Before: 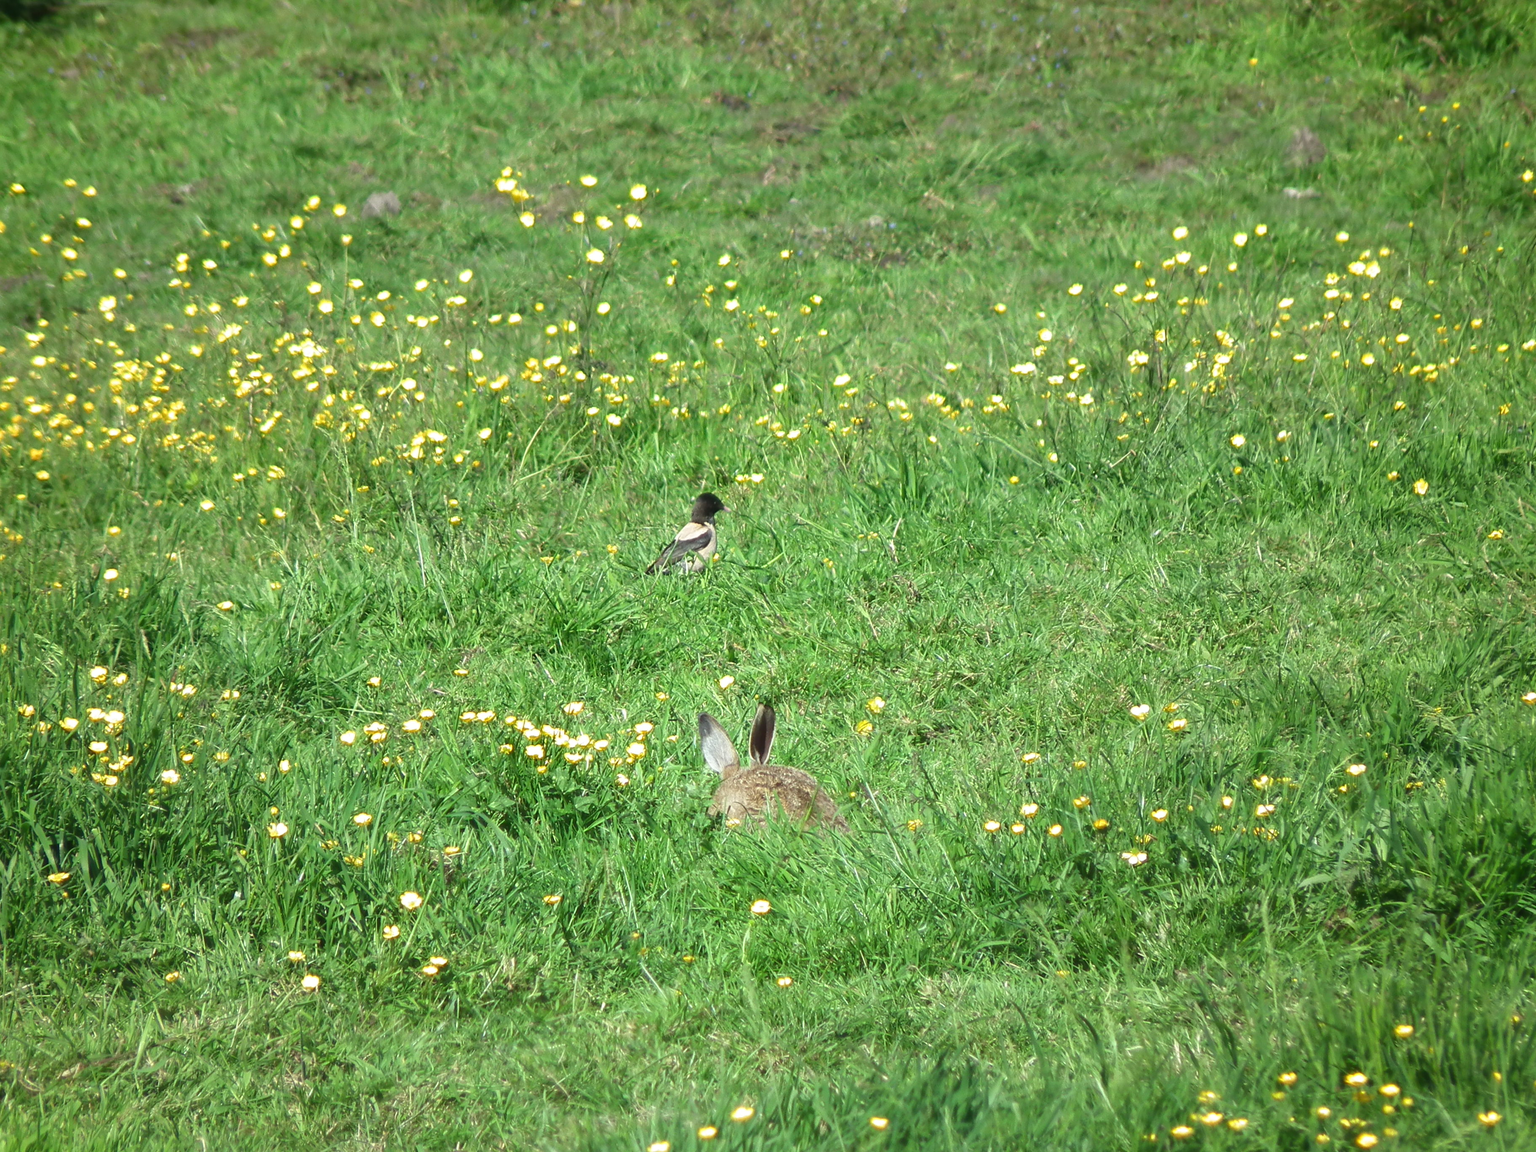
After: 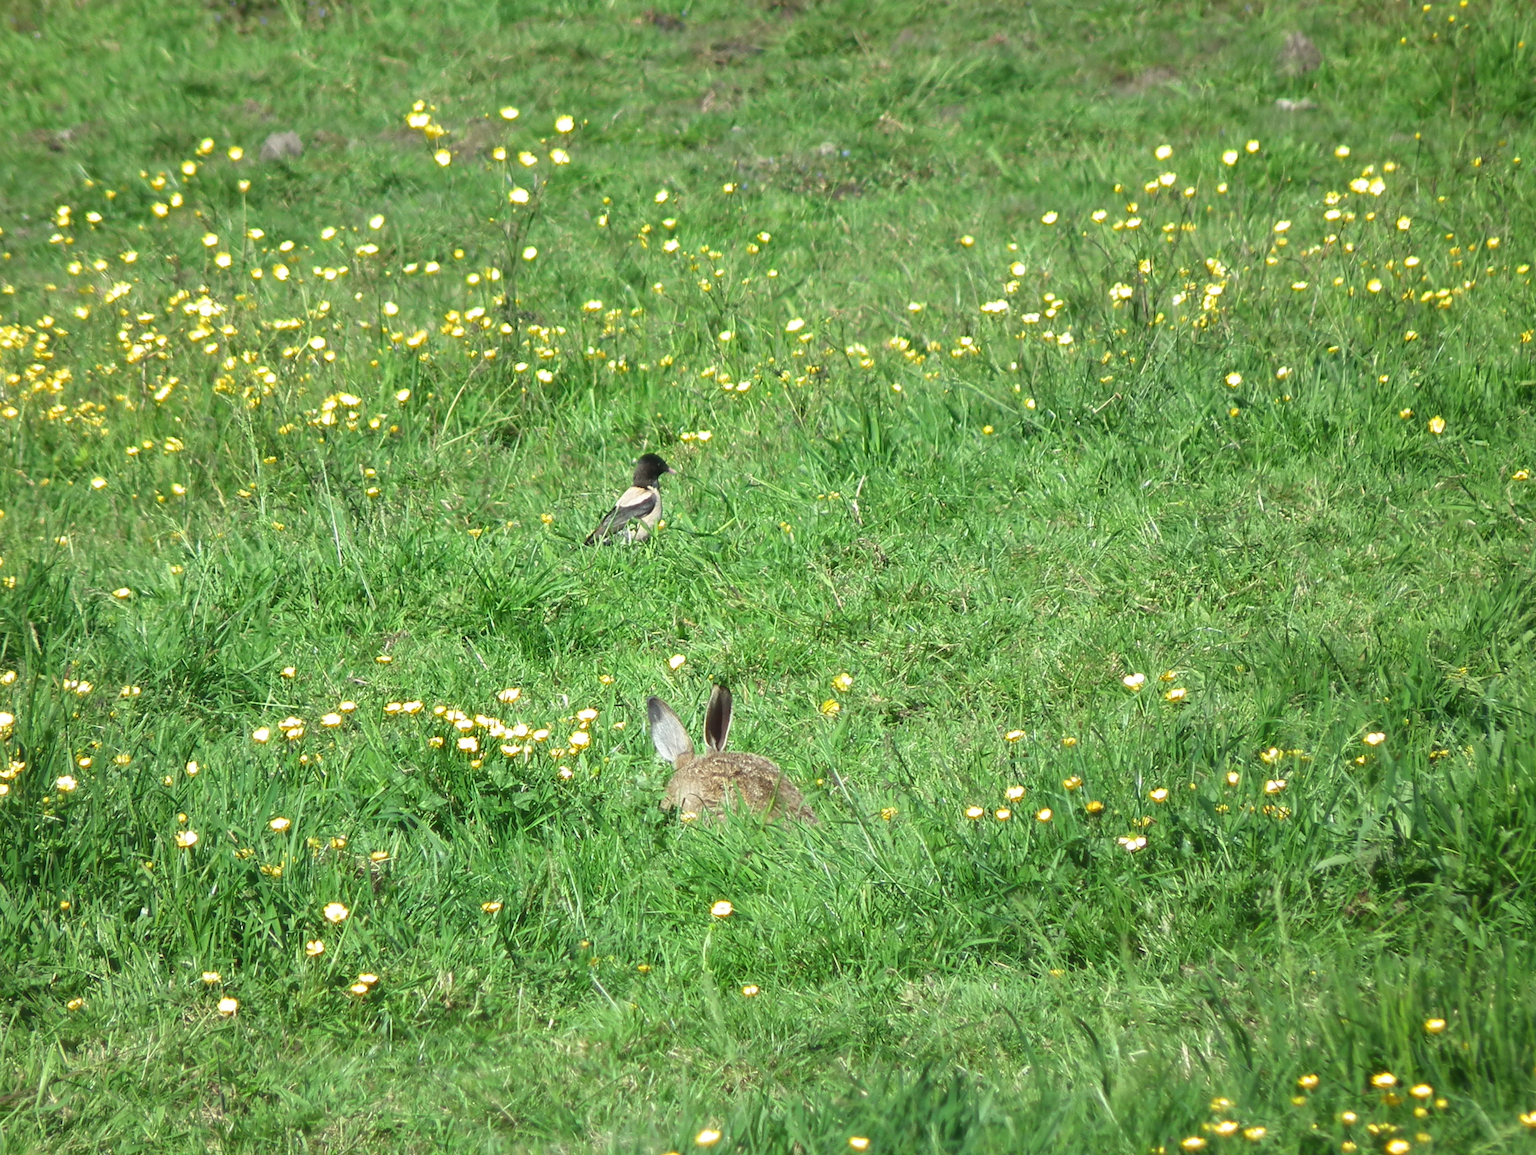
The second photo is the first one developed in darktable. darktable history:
crop and rotate: angle 1.62°, left 5.989%, top 5.687%
